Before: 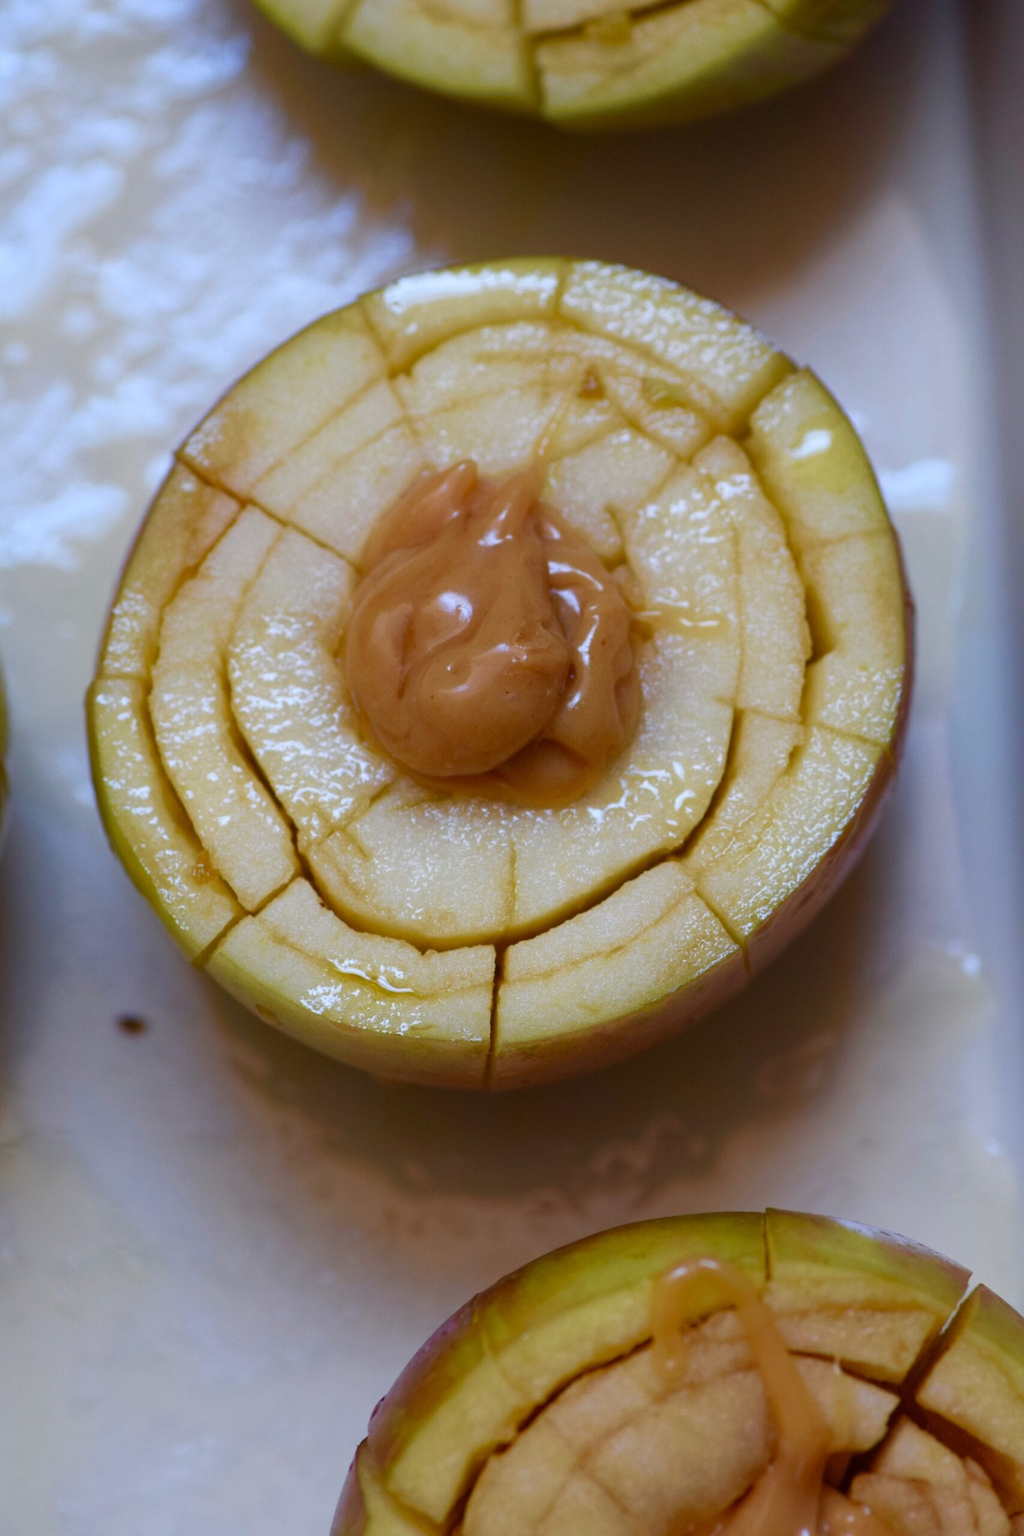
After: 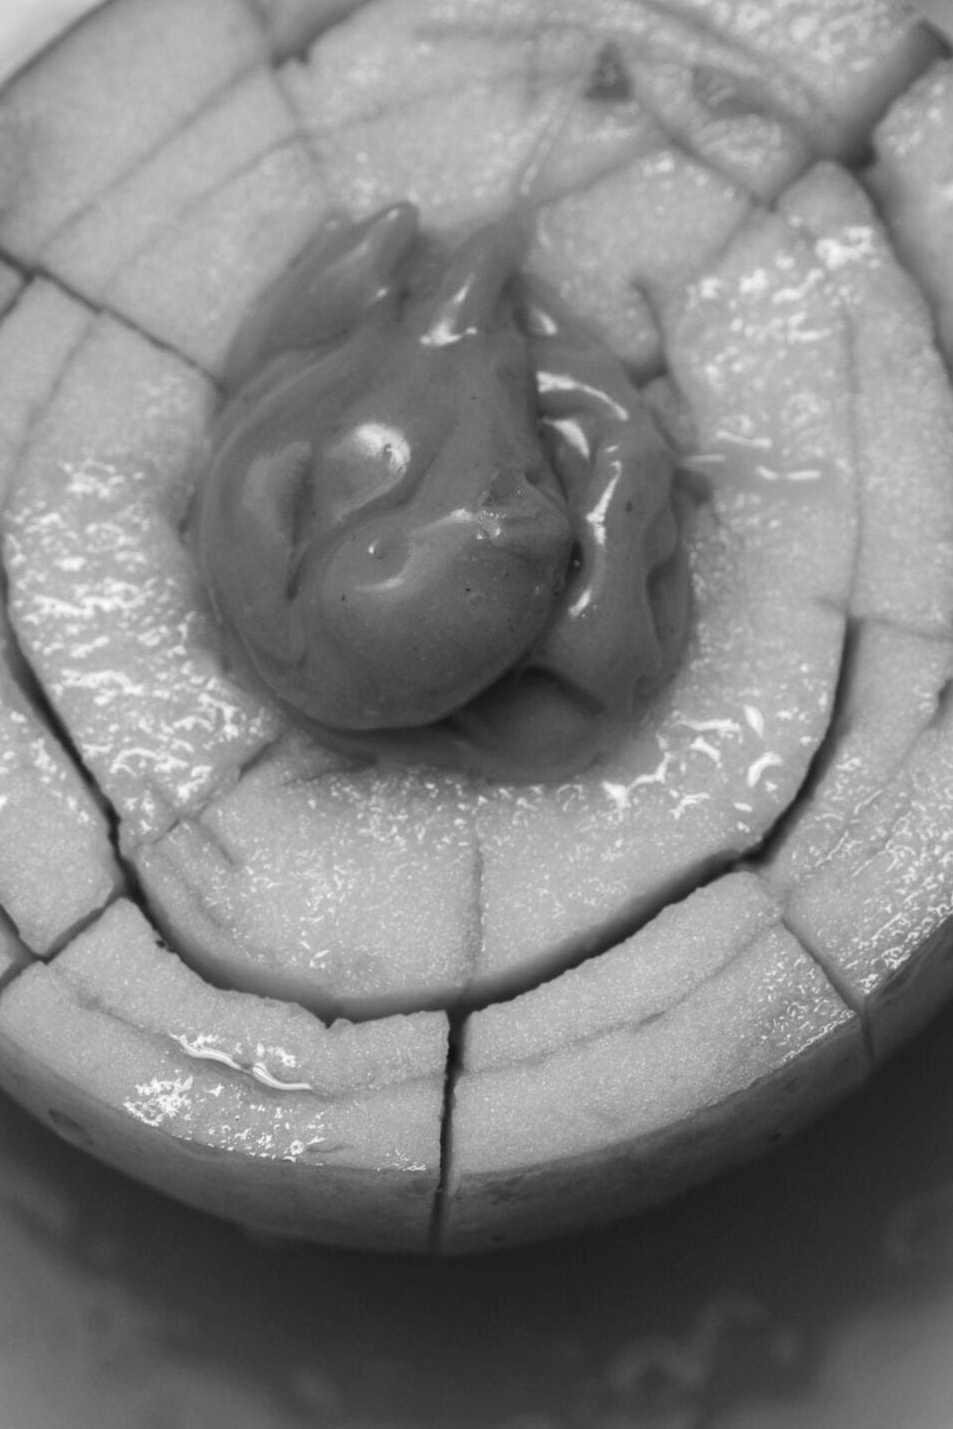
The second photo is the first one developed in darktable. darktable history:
local contrast: detail 130%
white balance: red 1.045, blue 0.932
crop and rotate: left 22.13%, top 22.054%, right 22.026%, bottom 22.102%
monochrome: on, module defaults
